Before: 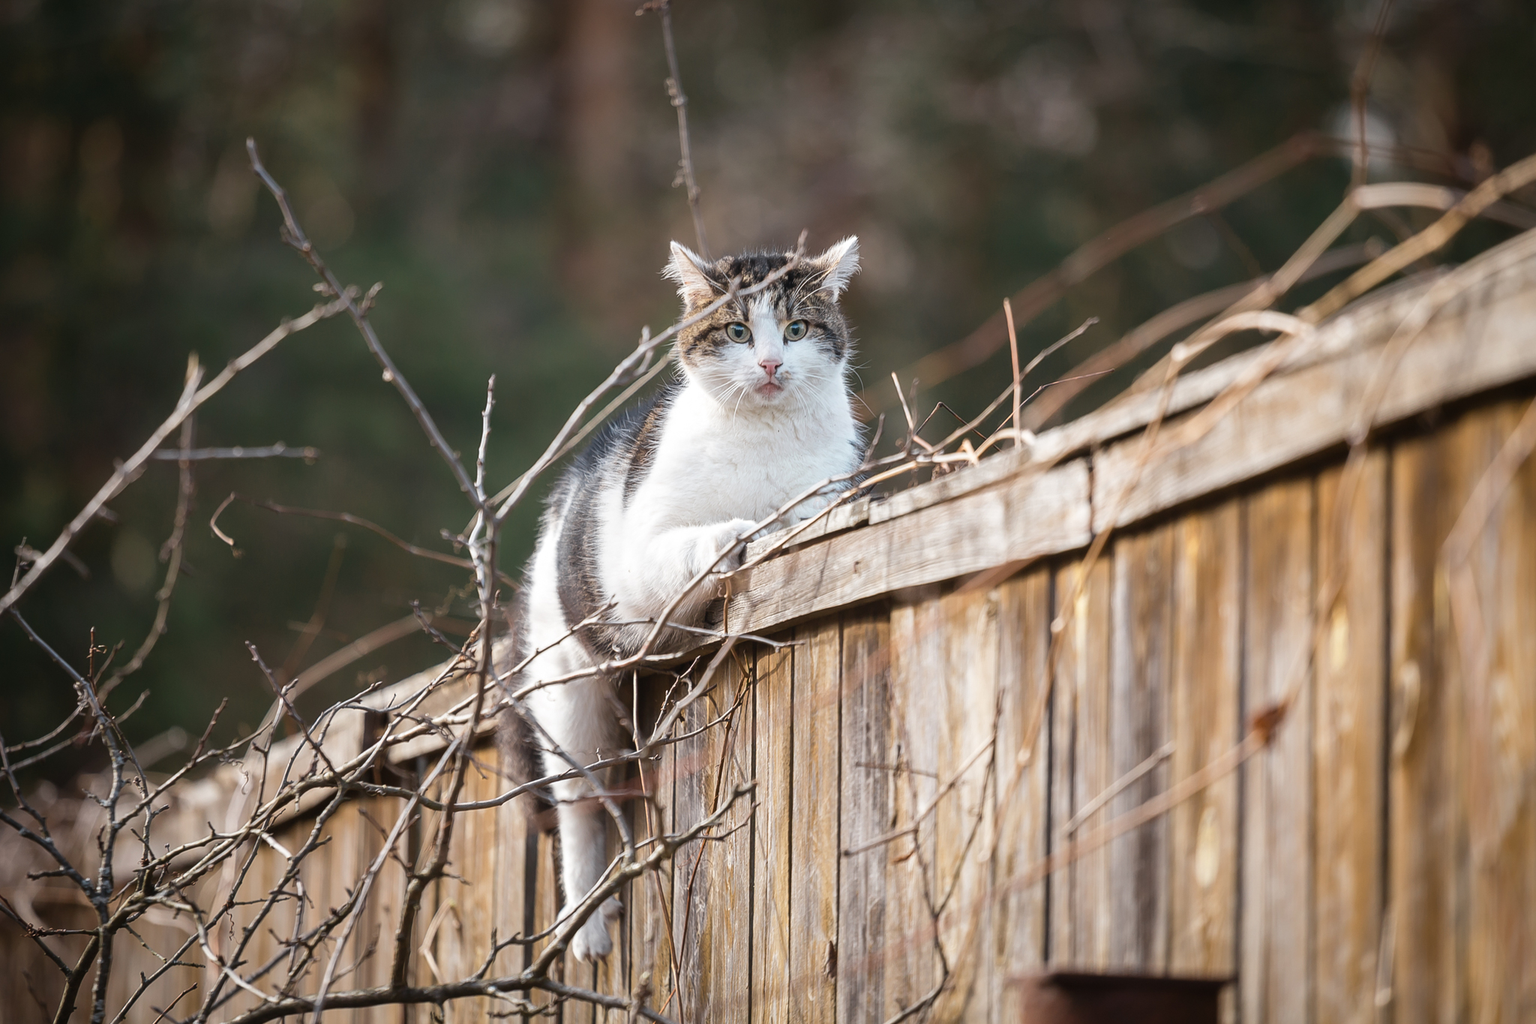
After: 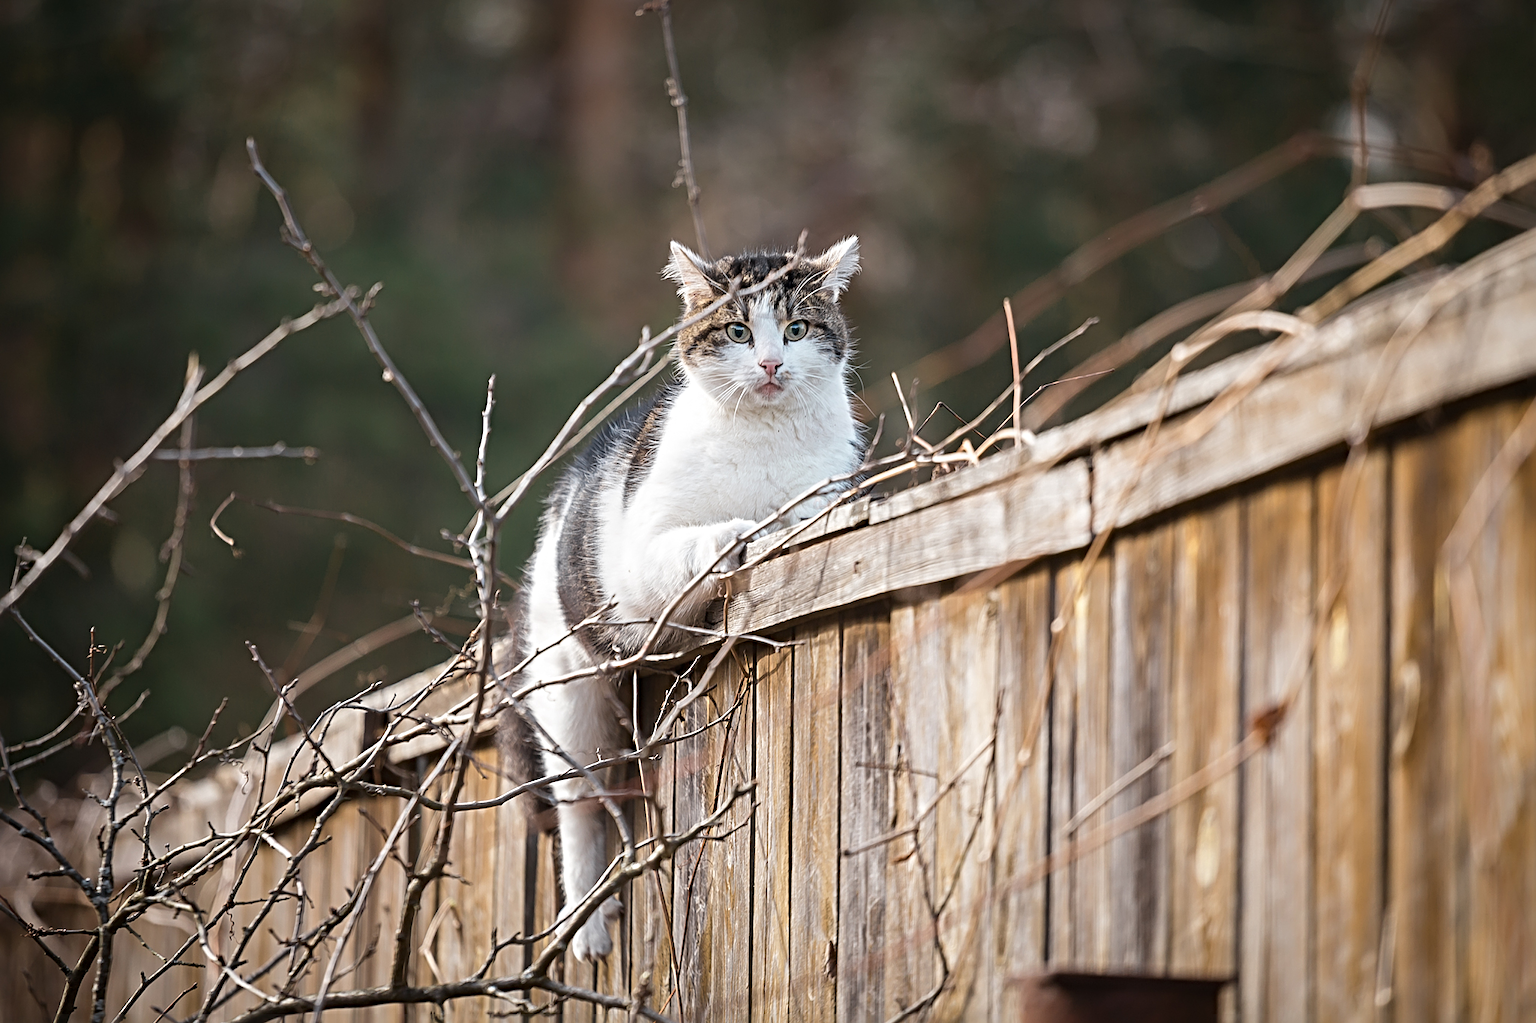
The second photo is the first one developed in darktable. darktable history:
sharpen: radius 4.837
